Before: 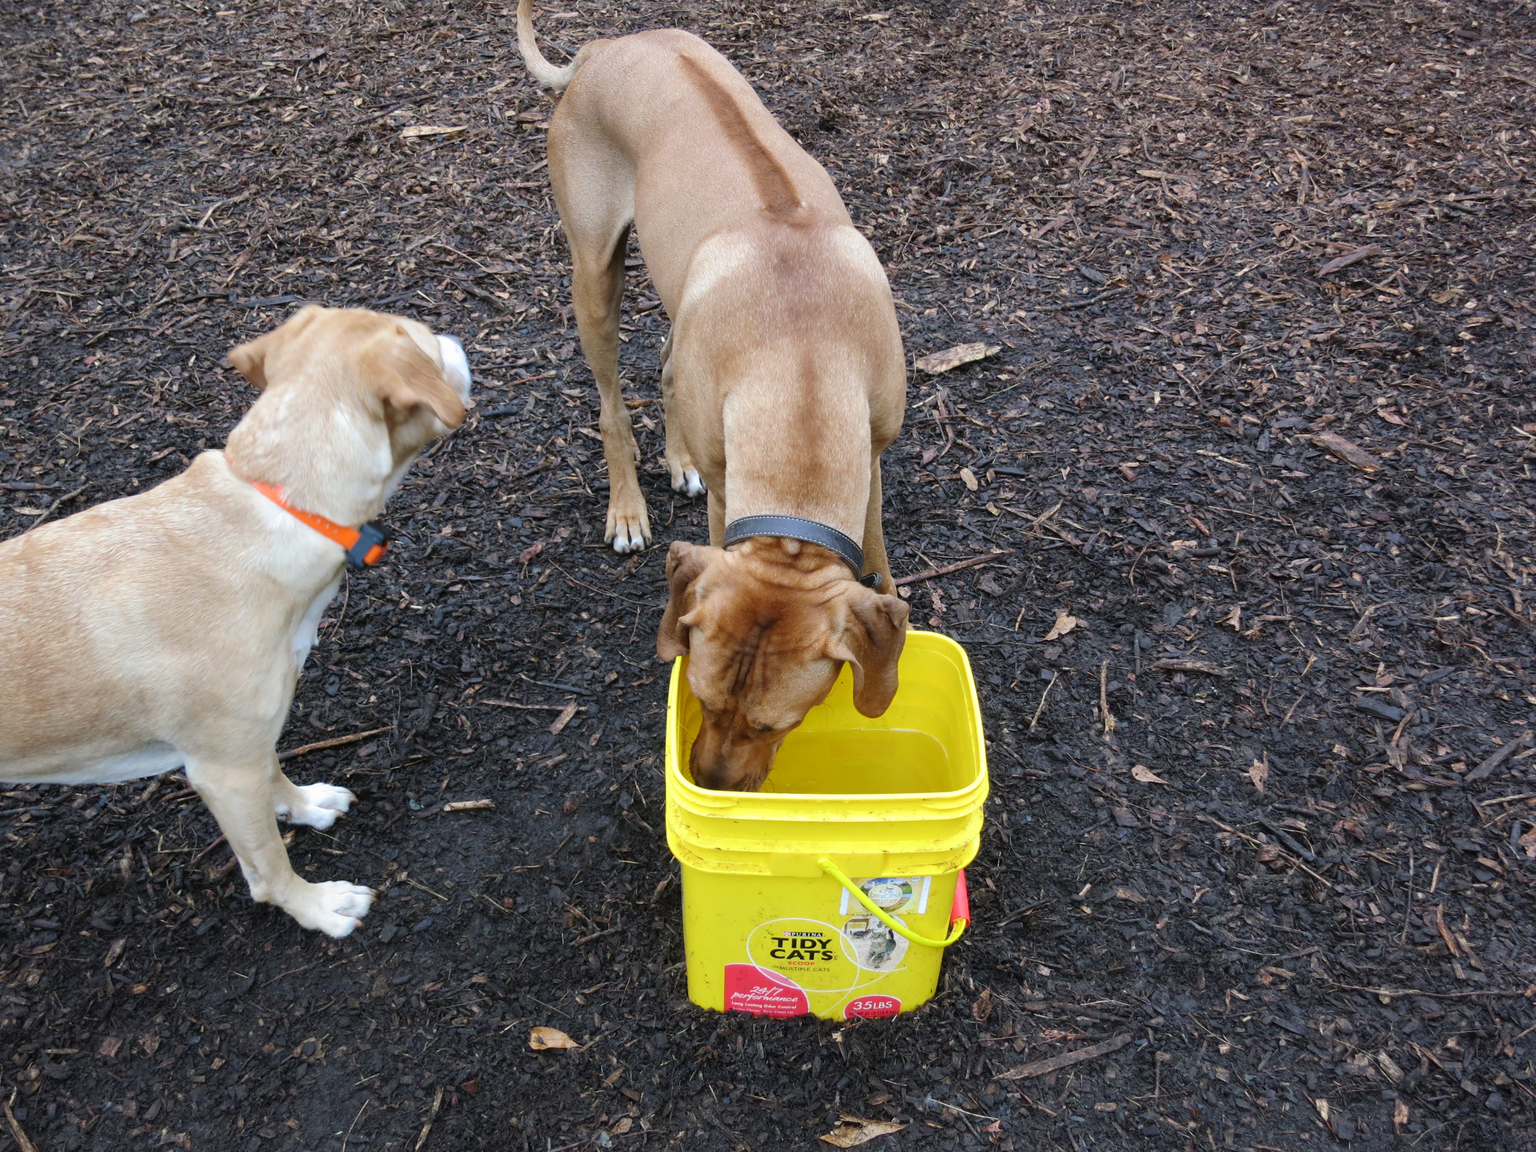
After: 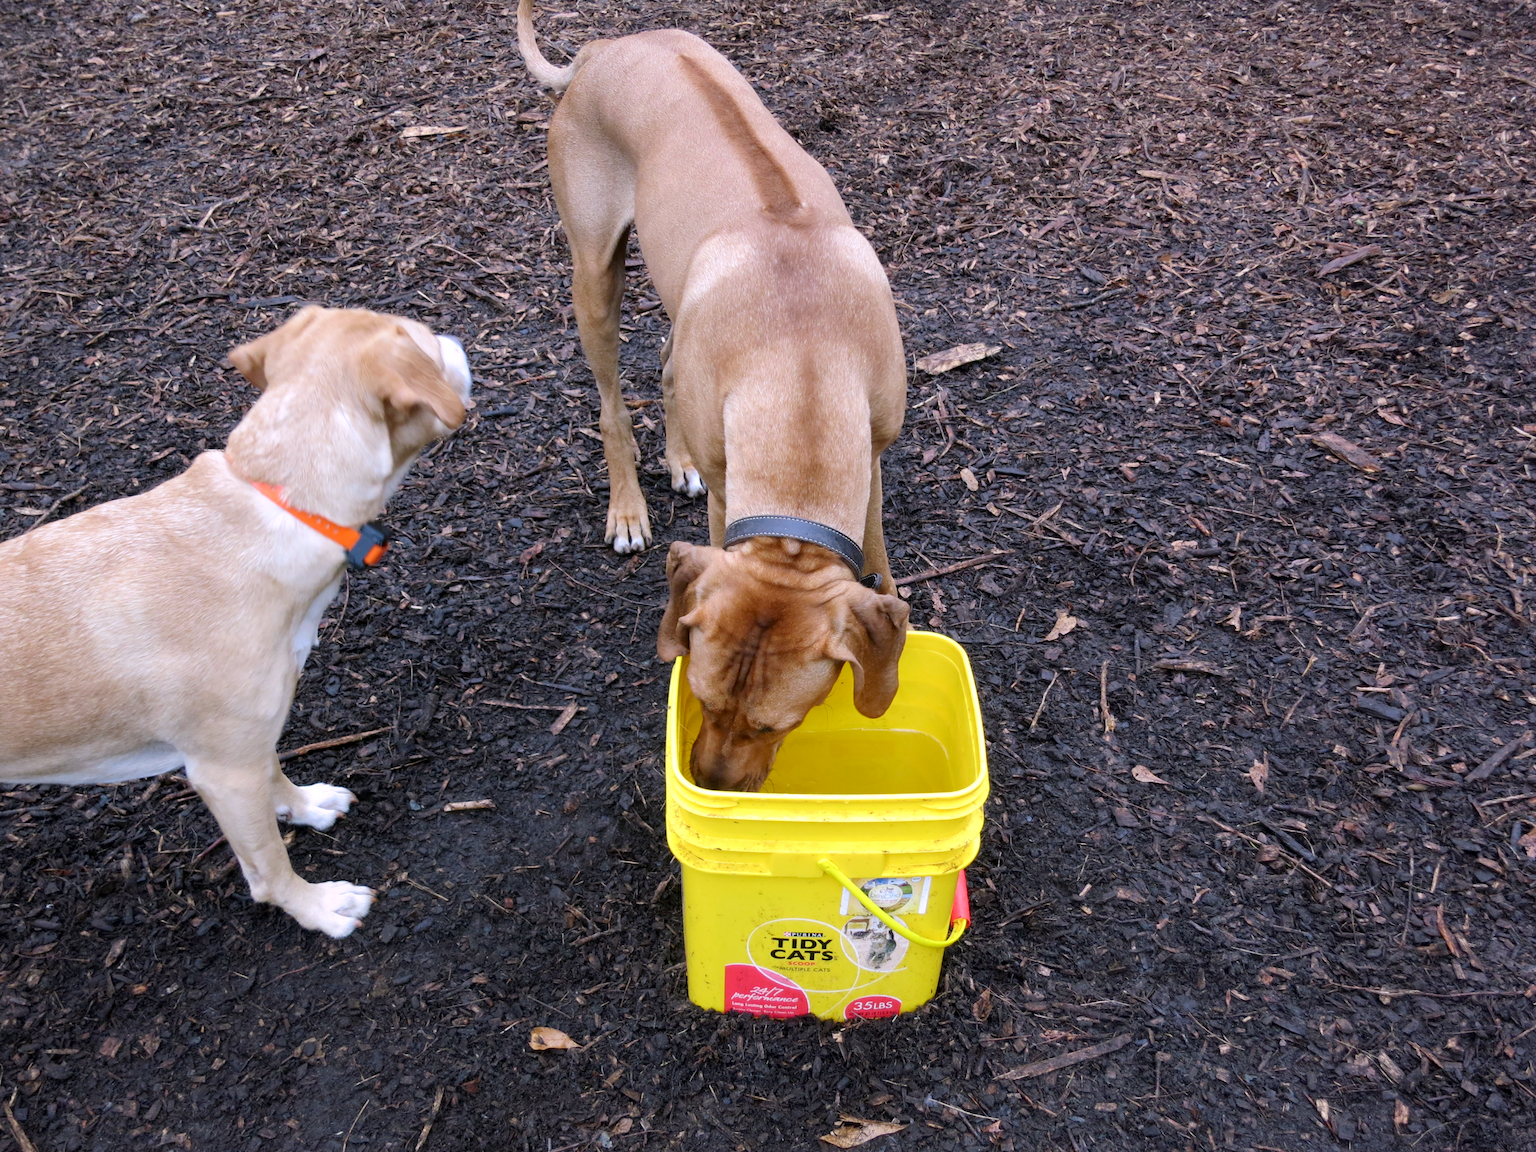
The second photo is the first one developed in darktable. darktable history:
white balance: red 1.05, blue 1.072
exposure: black level correction 0.004, exposure 0.014 EV, compensate highlight preservation false
